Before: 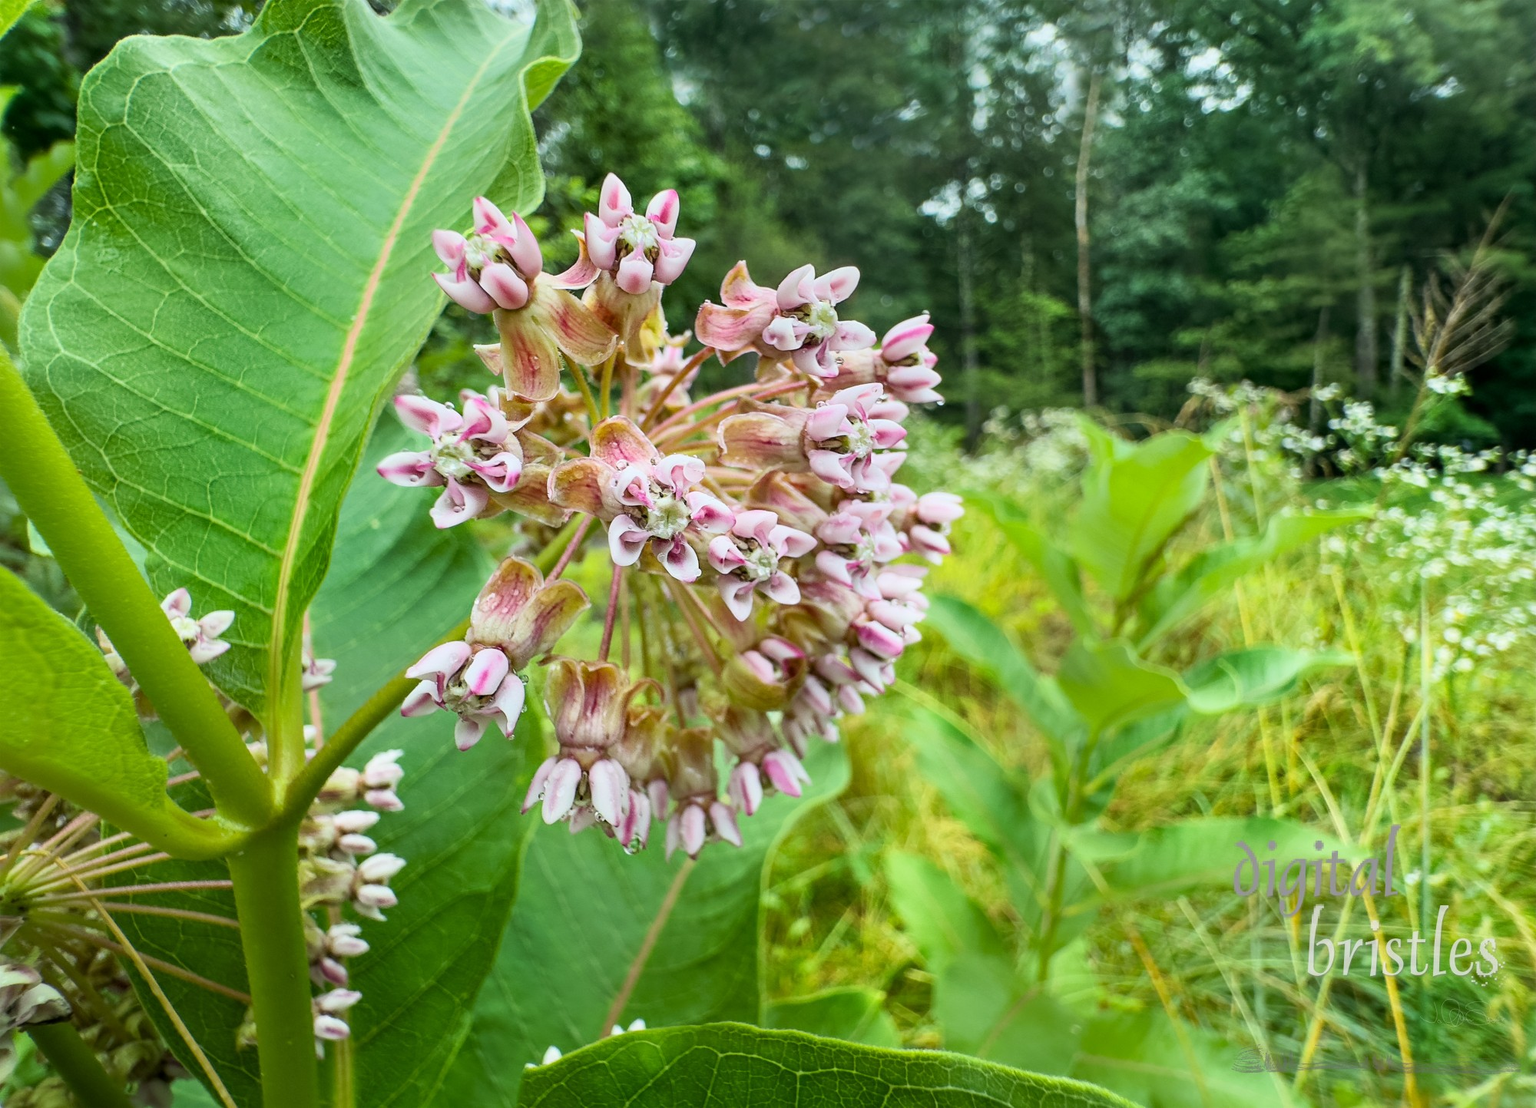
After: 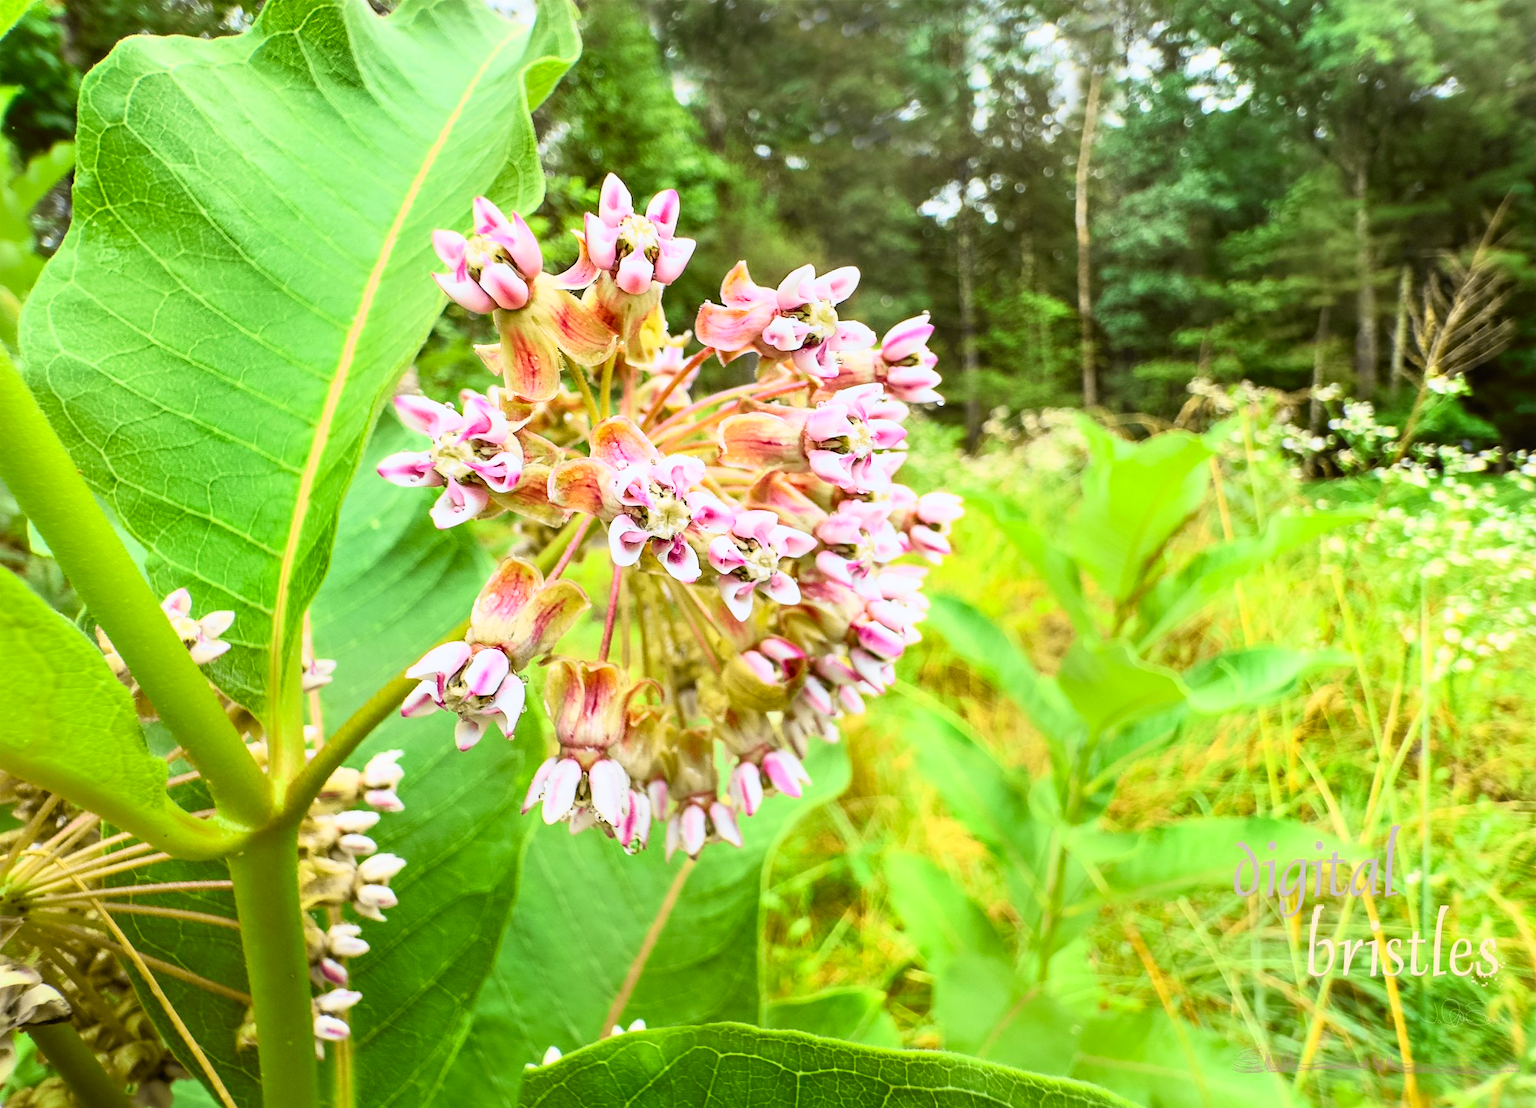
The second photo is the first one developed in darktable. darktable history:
tone curve: curves: ch0 [(0, 0.017) (0.259, 0.344) (0.593, 0.778) (0.786, 0.931) (1, 0.999)]; ch1 [(0, 0) (0.405, 0.387) (0.442, 0.47) (0.492, 0.5) (0.511, 0.503) (0.548, 0.596) (0.7, 0.795) (1, 1)]; ch2 [(0, 0) (0.411, 0.433) (0.5, 0.504) (0.535, 0.581) (1, 1)], color space Lab, independent channels, preserve colors none
